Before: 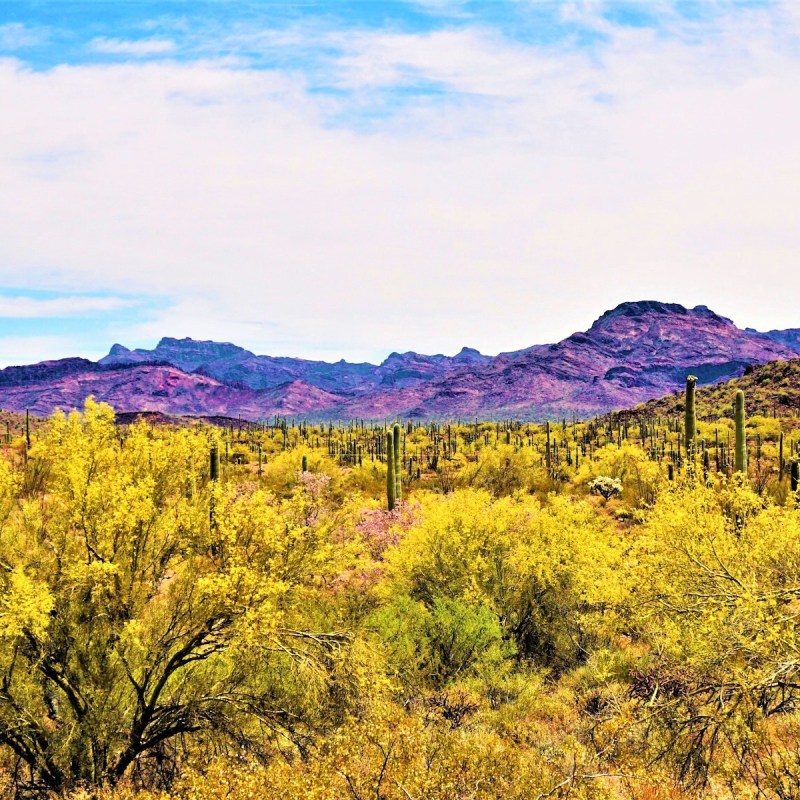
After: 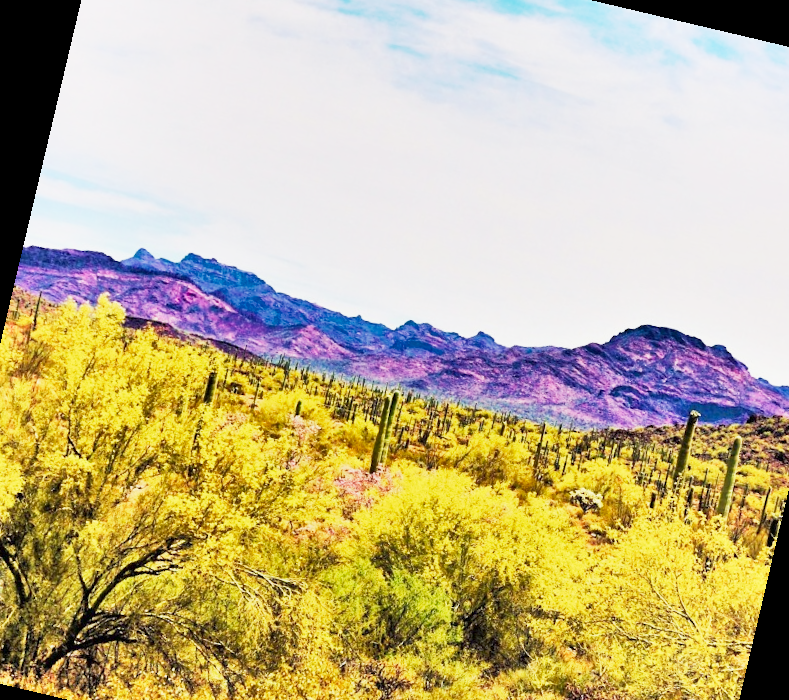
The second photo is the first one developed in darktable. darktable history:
exposure: exposure 0.375 EV, compensate highlight preservation false
crop: left 7.856%, top 11.836%, right 10.12%, bottom 15.387%
shadows and highlights: white point adjustment 0.05, highlights color adjustment 55.9%, soften with gaussian
base curve: curves: ch0 [(0, 0) (0.088, 0.125) (0.176, 0.251) (0.354, 0.501) (0.613, 0.749) (1, 0.877)], preserve colors none
rotate and perspective: rotation 13.27°, automatic cropping off
